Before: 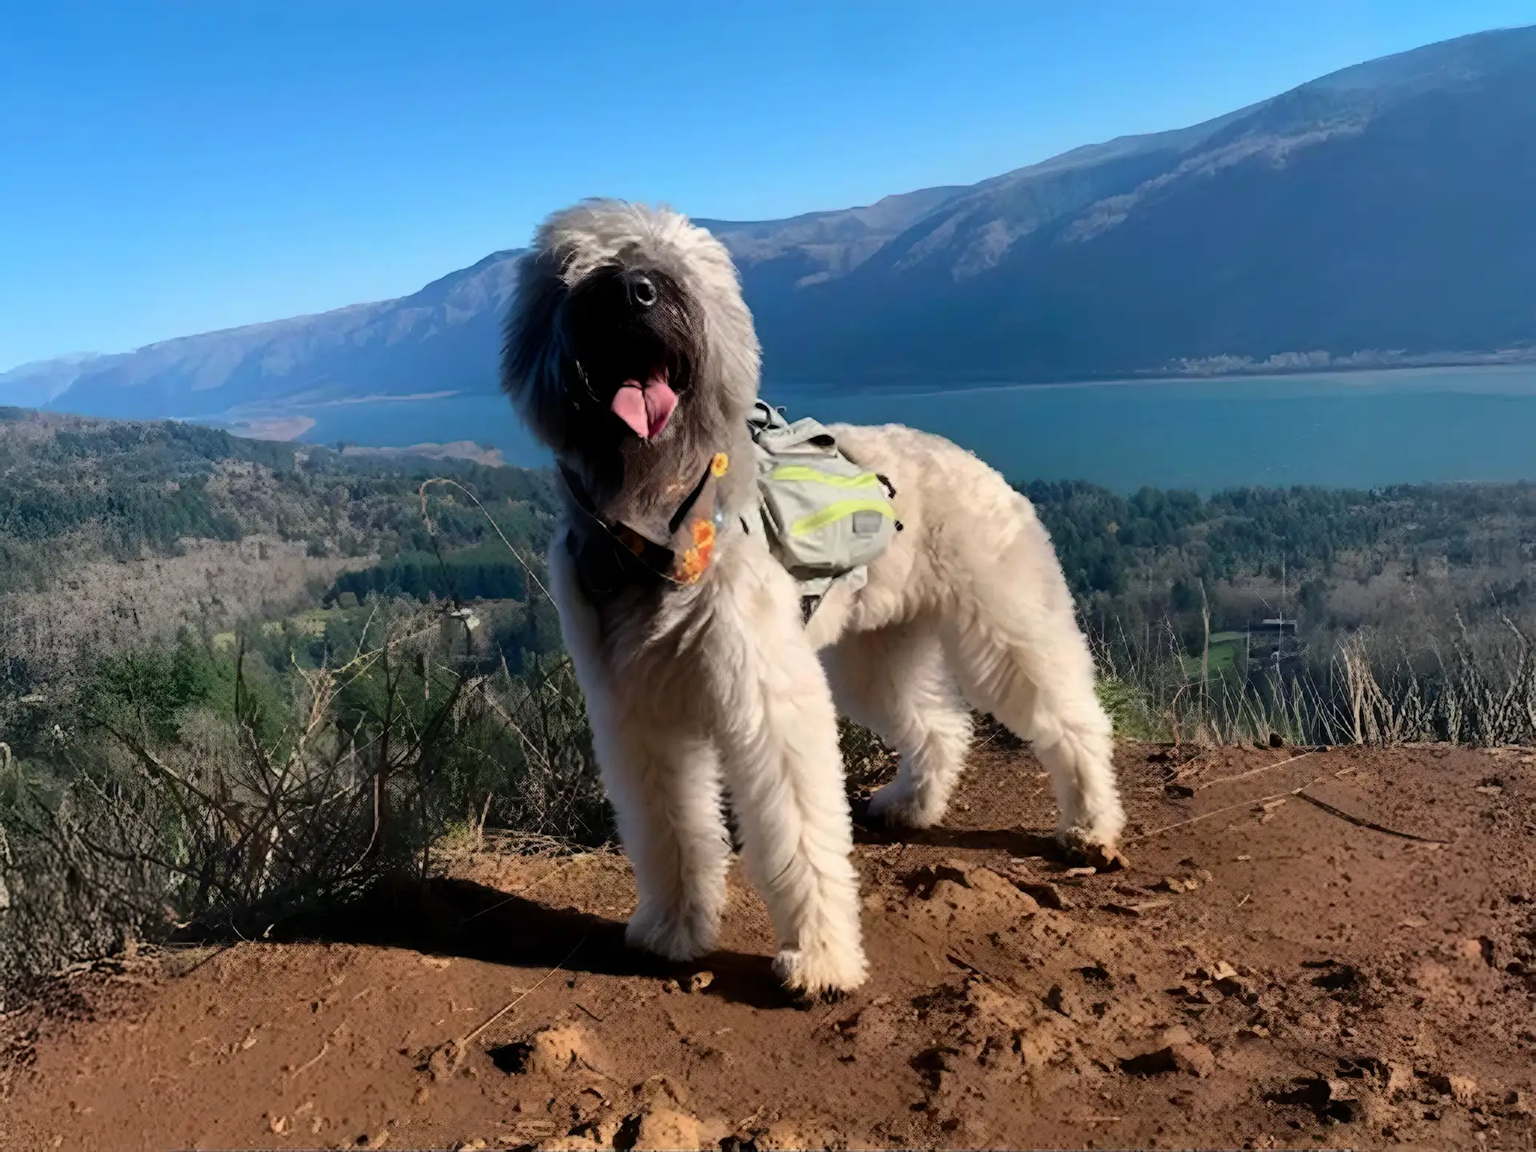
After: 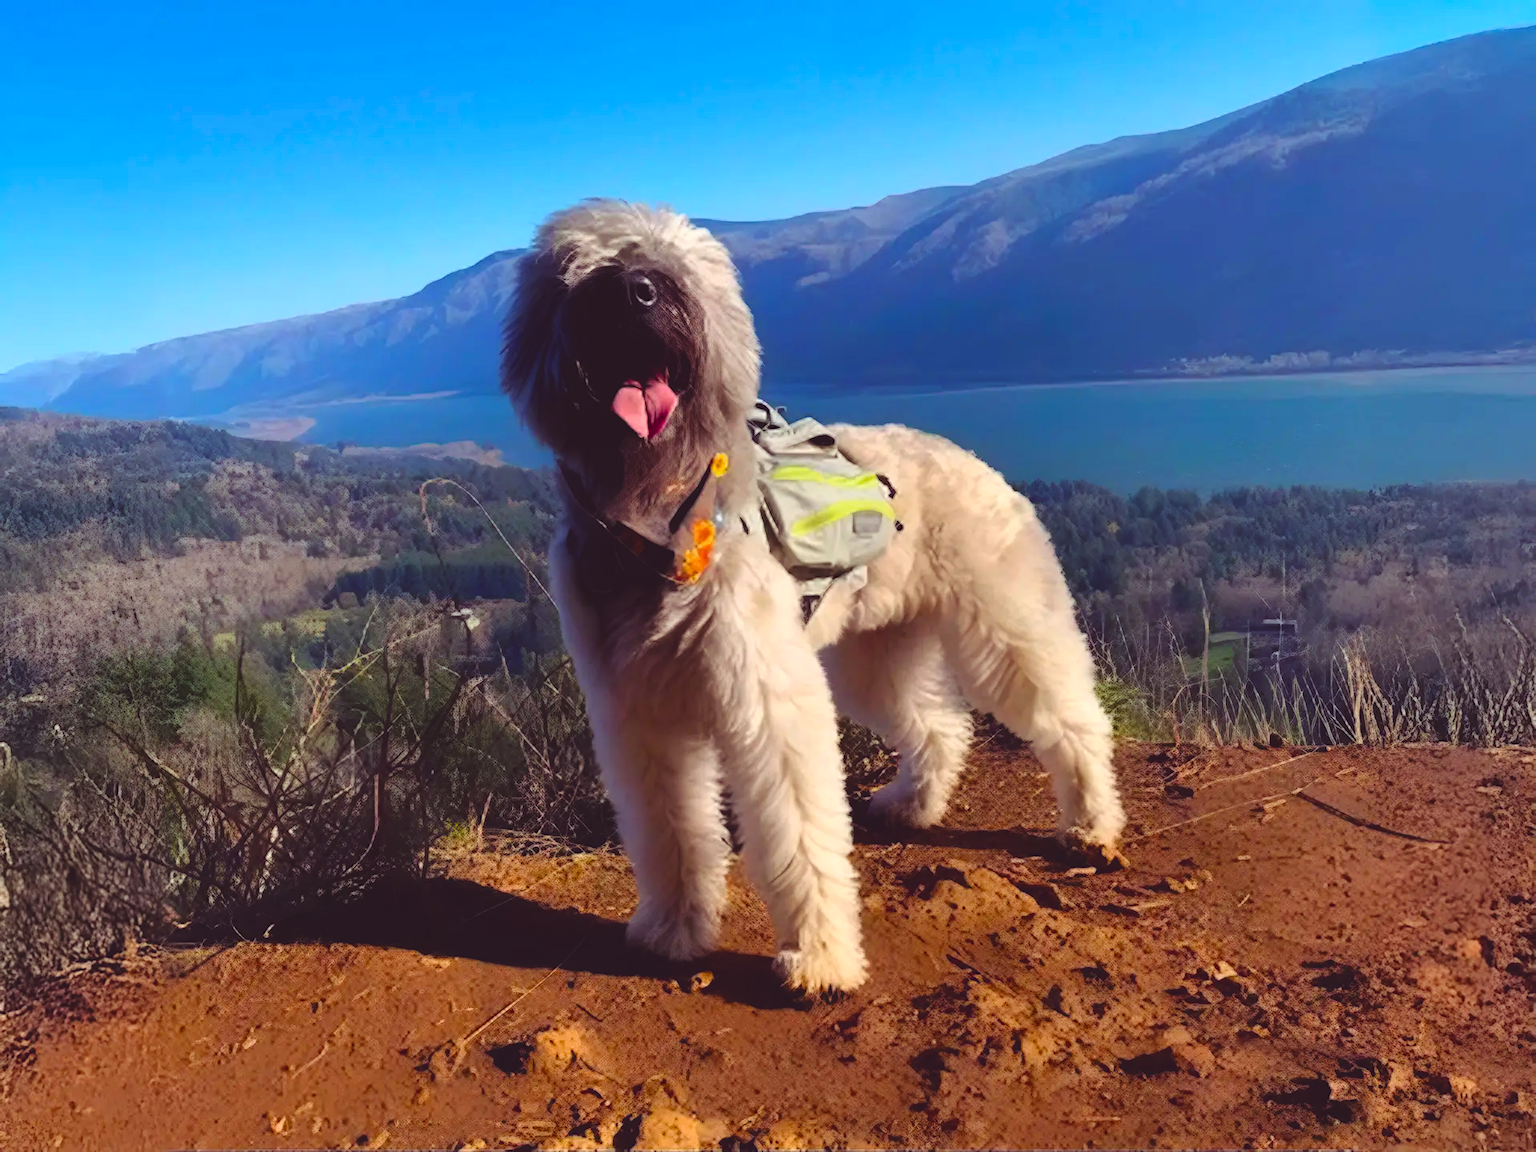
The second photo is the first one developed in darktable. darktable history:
levels: mode automatic, levels [0.016, 0.492, 0.969]
color balance rgb: shadows lift › luminance 0.283%, shadows lift › chroma 6.828%, shadows lift › hue 300.71°, power › luminance -3.641%, power › chroma 0.564%, power › hue 42.6°, highlights gain › chroma 0.221%, highlights gain › hue 332.37°, global offset › luminance 1.48%, perceptual saturation grading › global saturation 36.048%, perceptual saturation grading › shadows 34.877%
